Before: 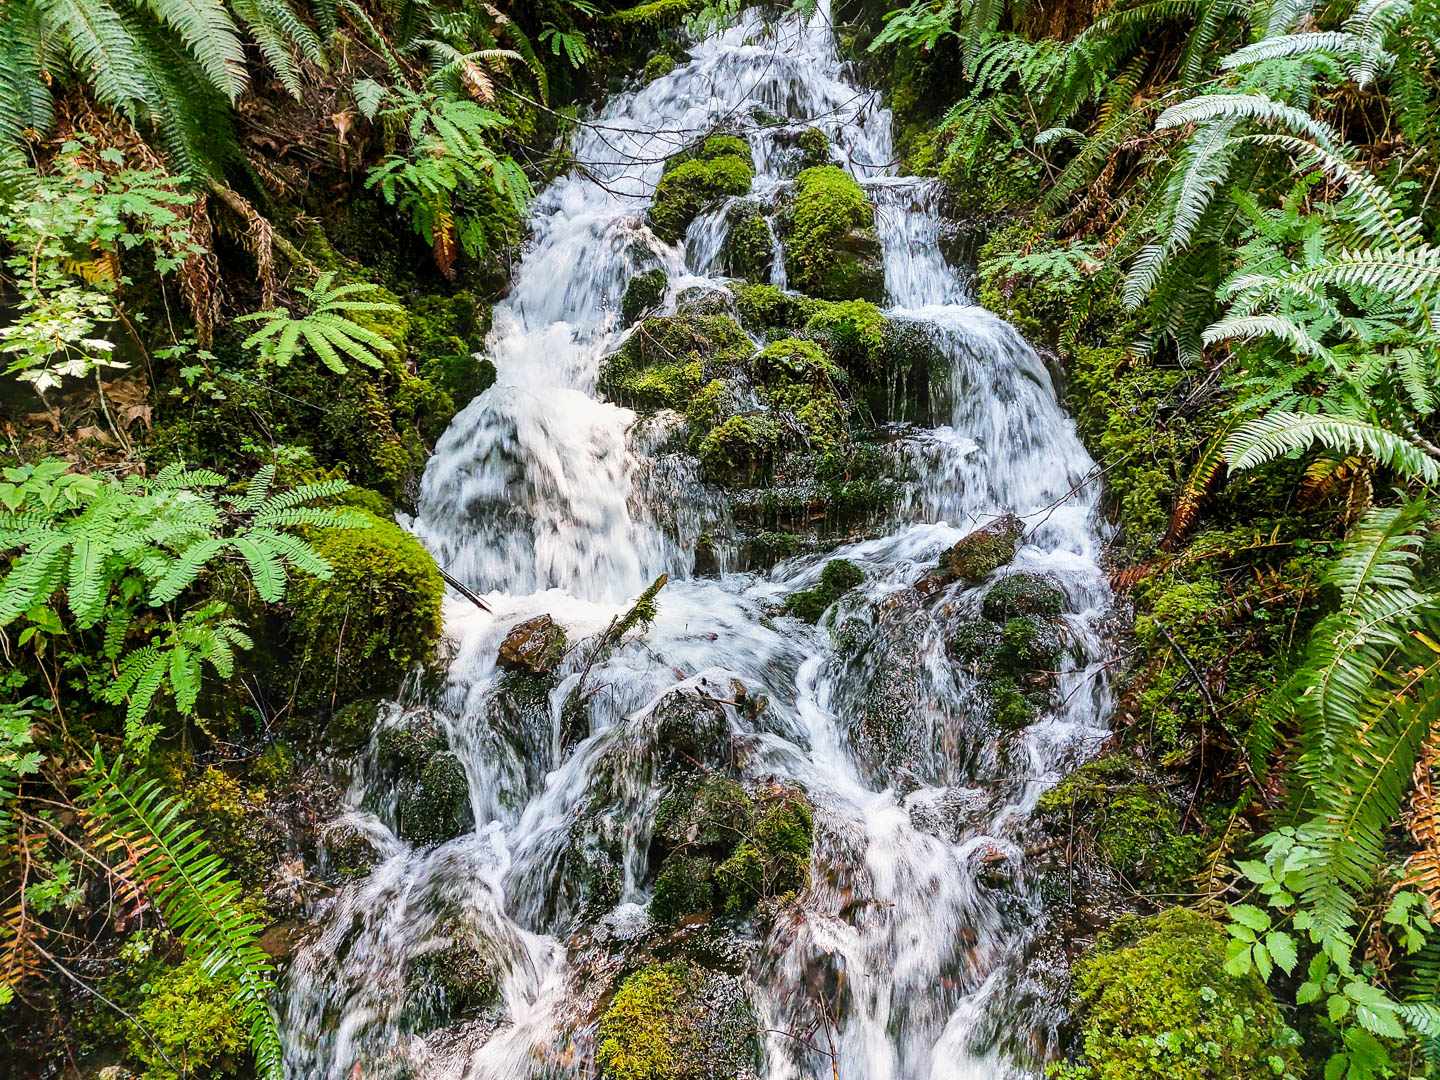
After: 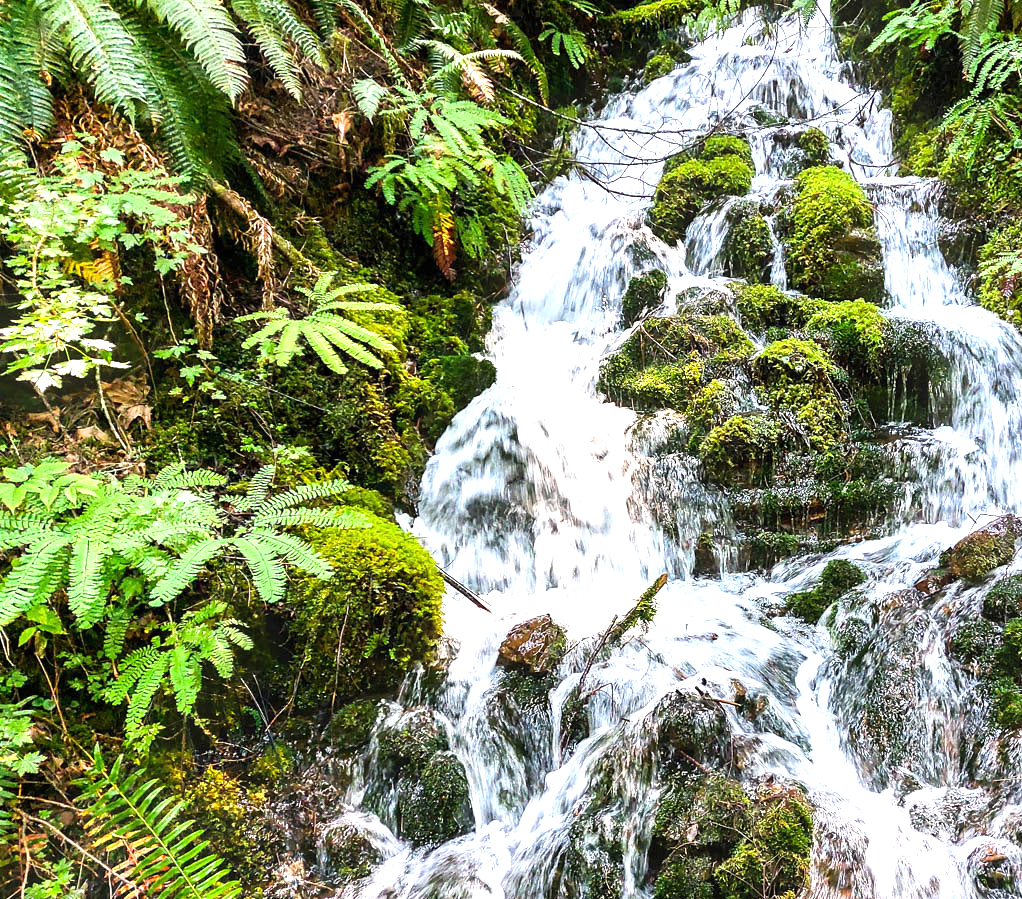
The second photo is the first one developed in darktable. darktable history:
exposure: black level correction 0, exposure 0.892 EV, compensate highlight preservation false
crop: right 28.983%, bottom 16.672%
